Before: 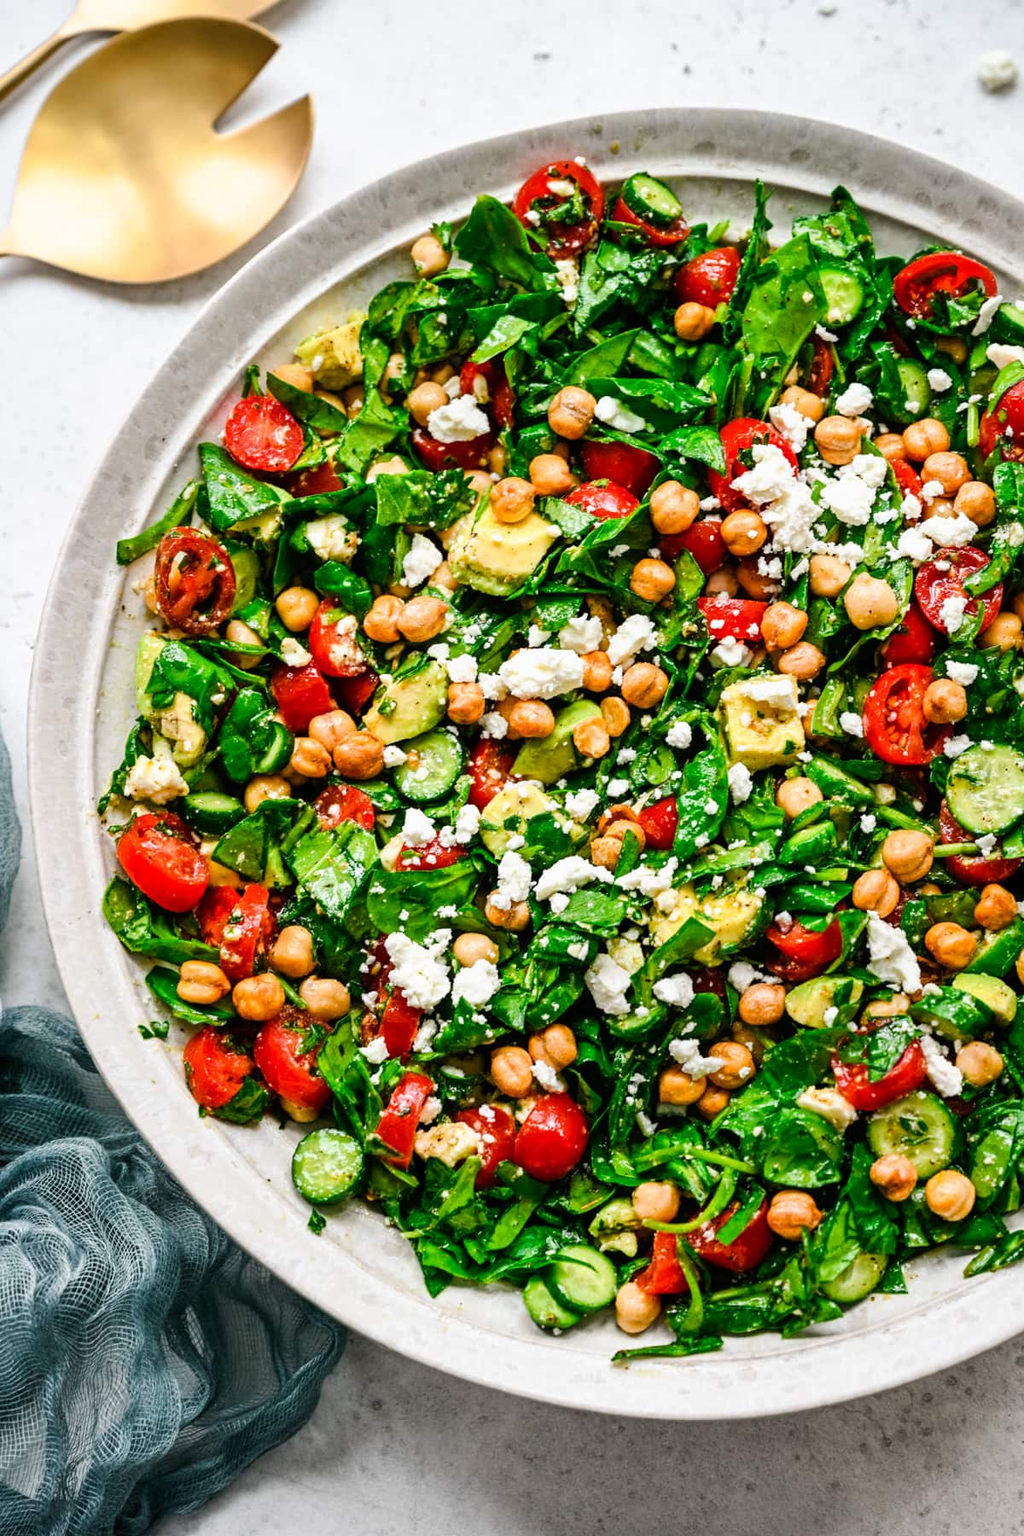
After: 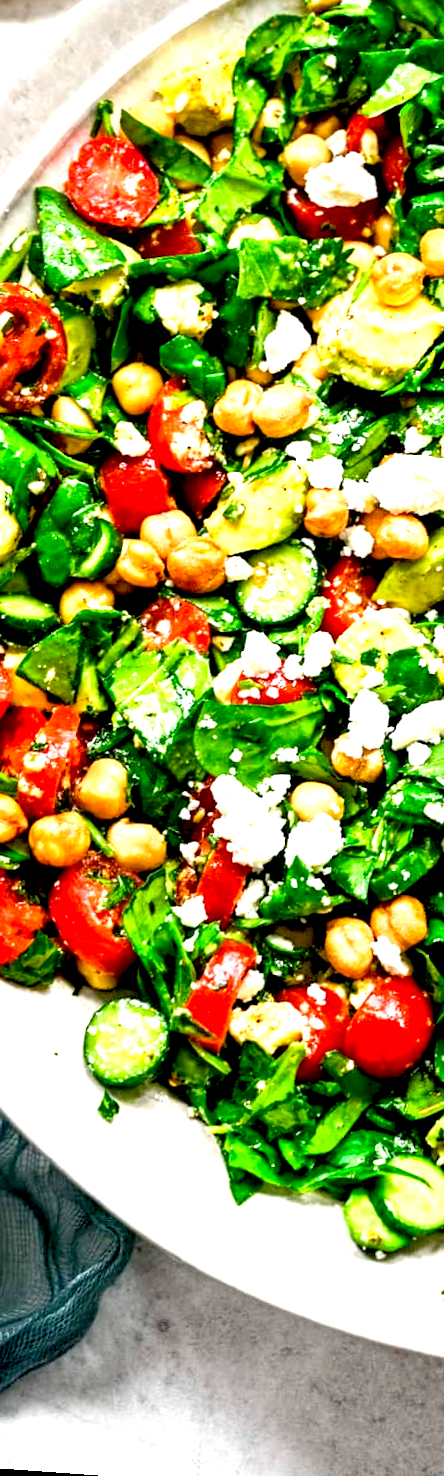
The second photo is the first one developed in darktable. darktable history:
crop and rotate: left 21.77%, top 18.528%, right 44.676%, bottom 2.997%
exposure: black level correction 0.011, exposure 1.088 EV, compensate exposure bias true, compensate highlight preservation false
rotate and perspective: rotation 4.1°, automatic cropping off
